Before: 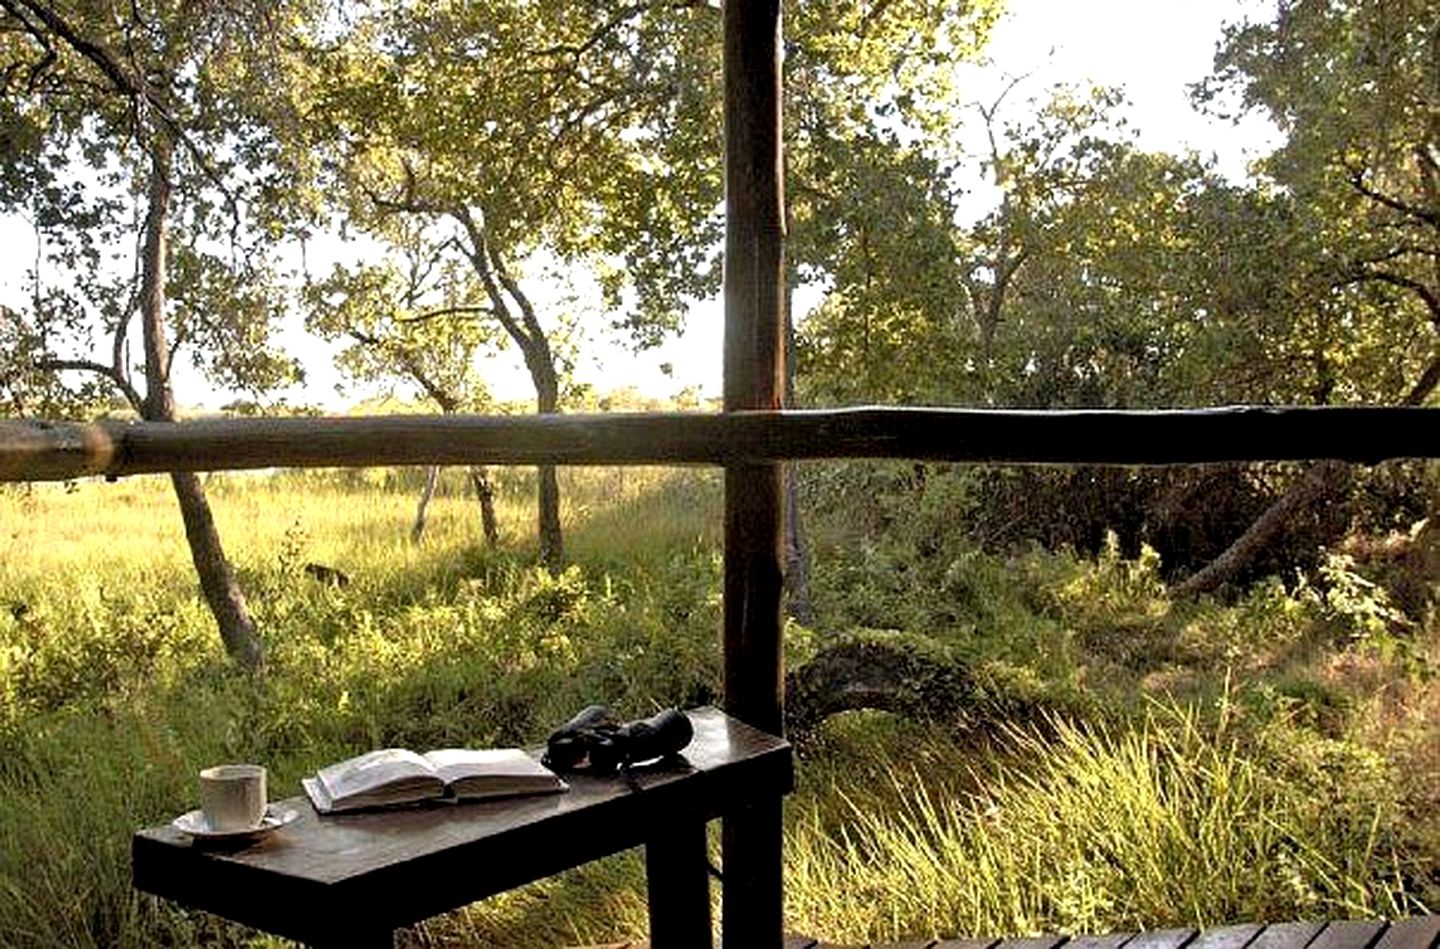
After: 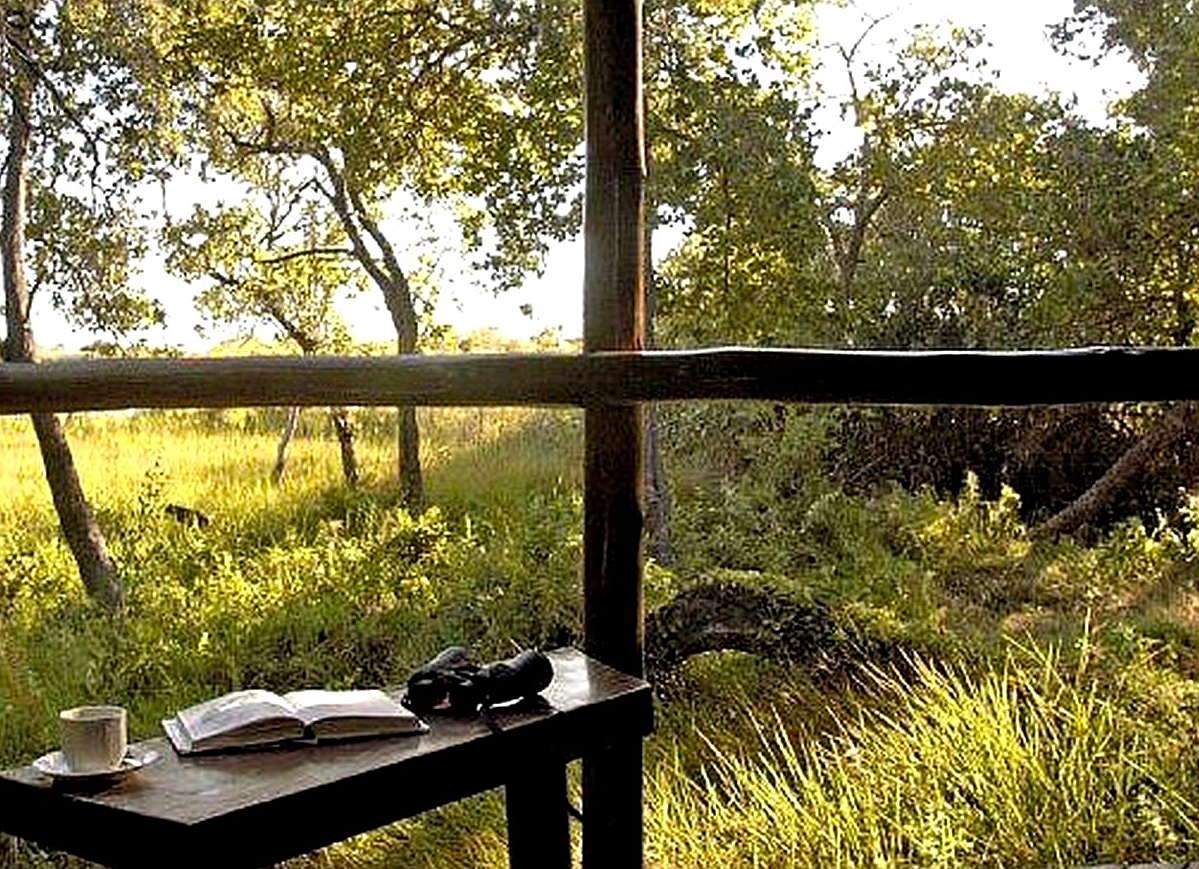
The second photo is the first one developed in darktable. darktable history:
color balance rgb: linear chroma grading › global chroma 15.108%, perceptual saturation grading › global saturation 0.252%
sharpen: on, module defaults
crop: left 9.763%, top 6.248%, right 6.95%, bottom 2.137%
